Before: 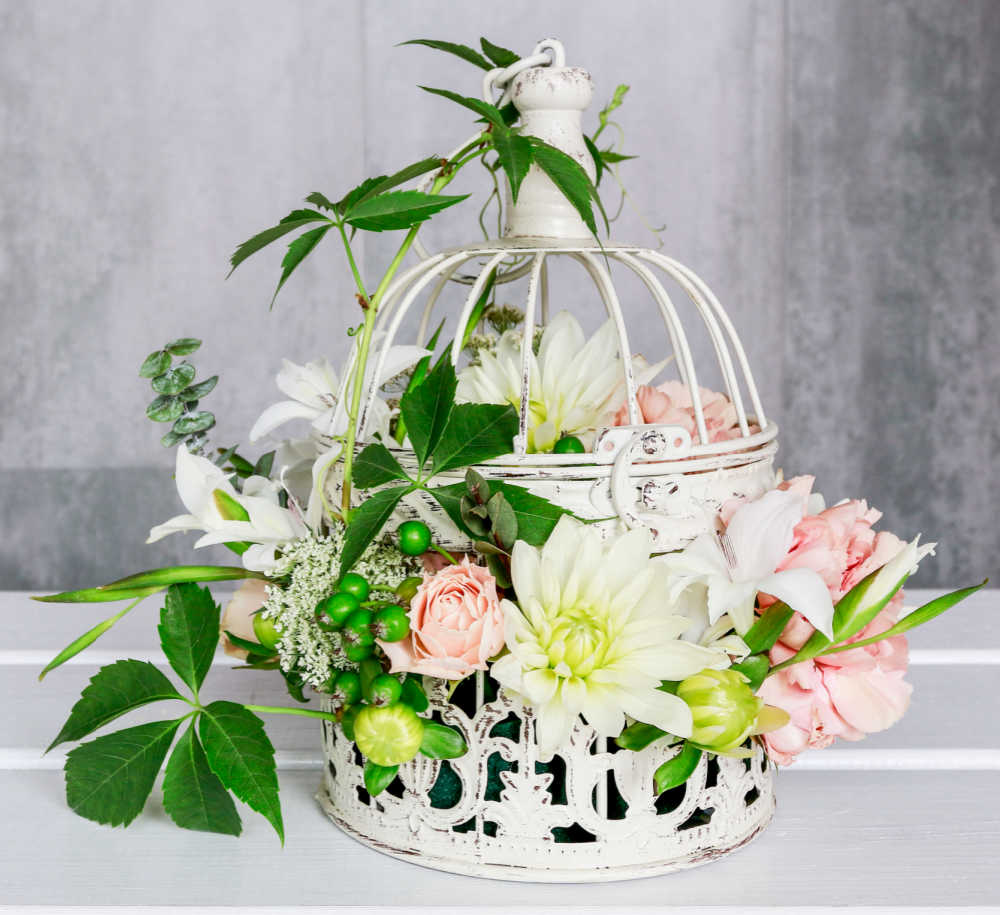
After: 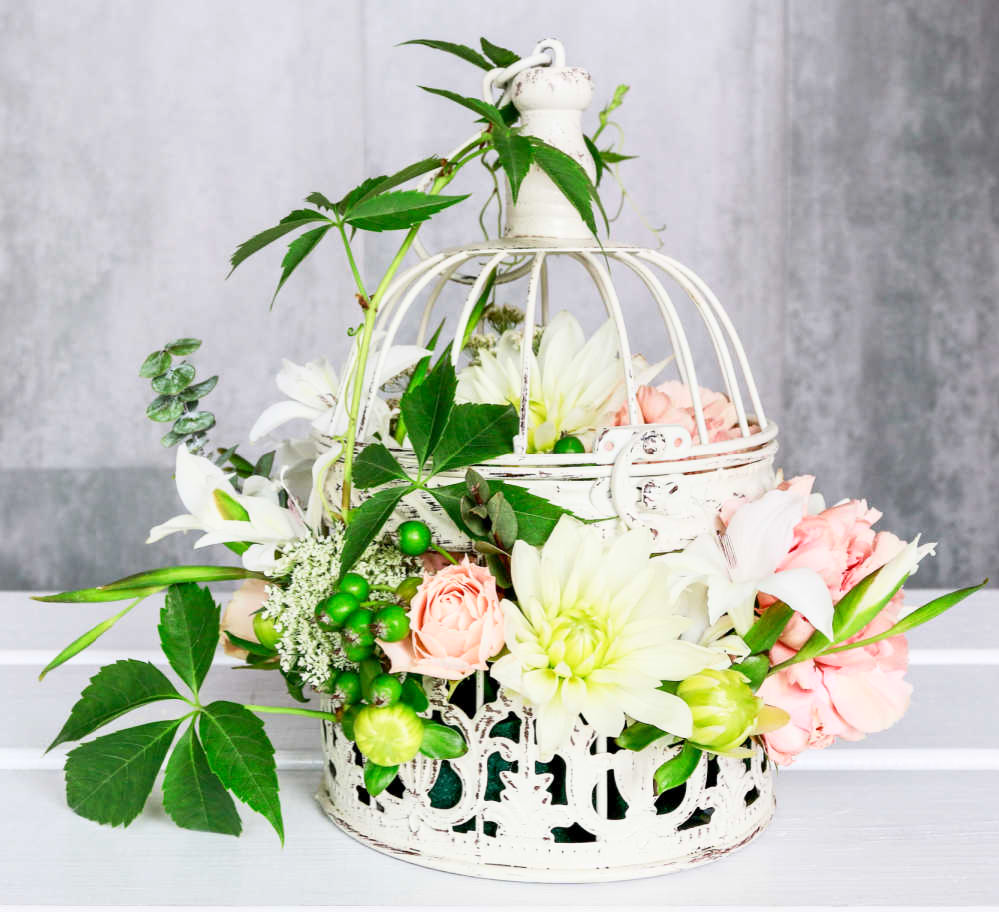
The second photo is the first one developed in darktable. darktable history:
crop: top 0.05%, bottom 0.098%
base curve: curves: ch0 [(0, 0) (0.666, 0.806) (1, 1)]
